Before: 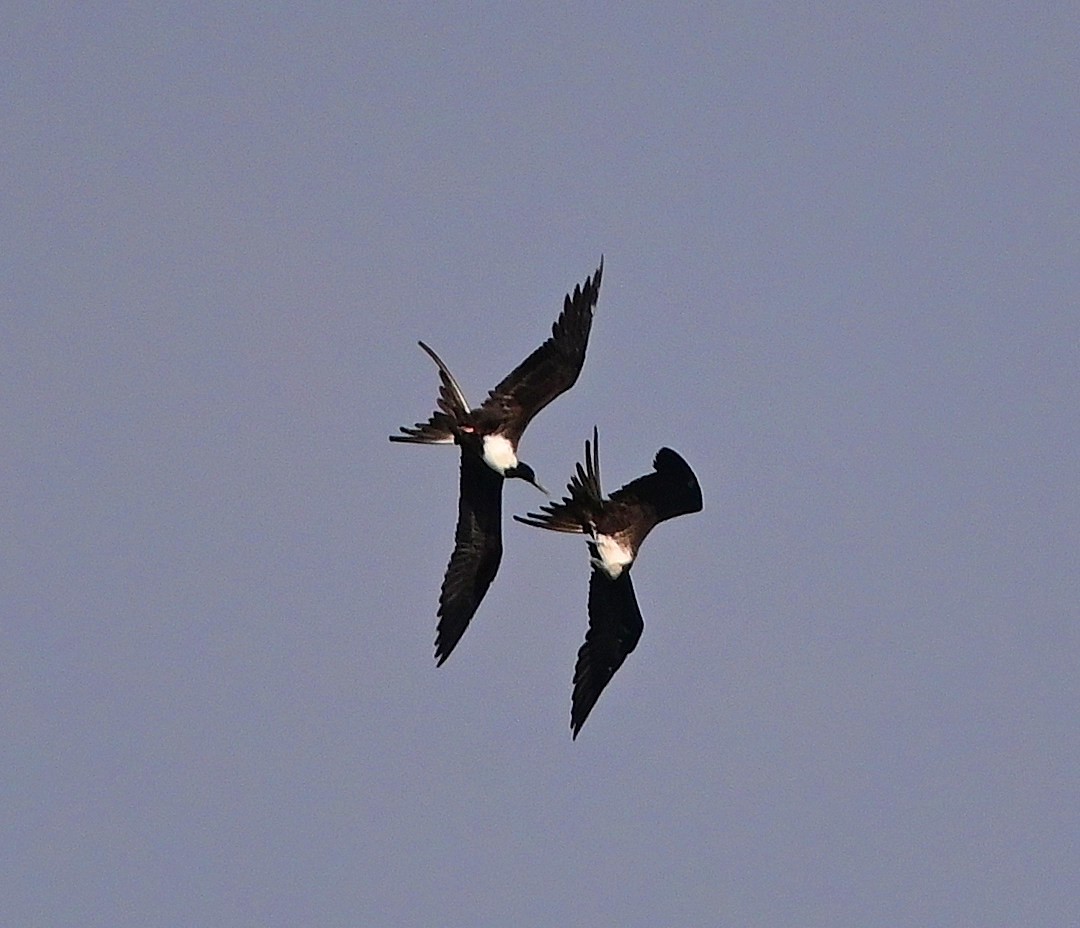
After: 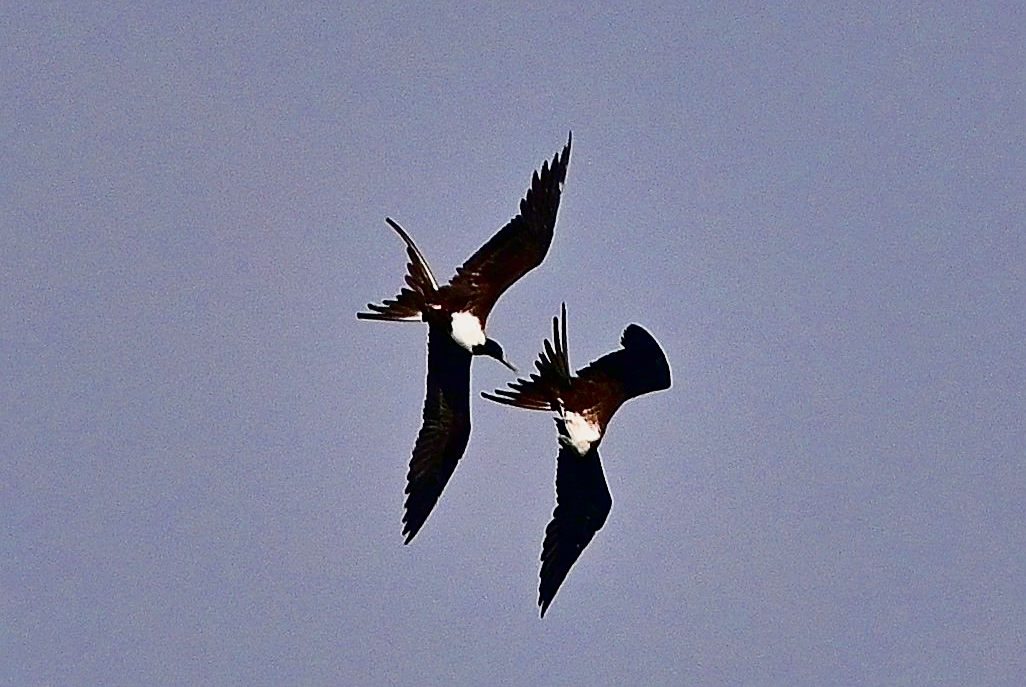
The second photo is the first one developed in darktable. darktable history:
base curve: curves: ch0 [(0, 0) (0.088, 0.125) (0.176, 0.251) (0.354, 0.501) (0.613, 0.749) (1, 0.877)], preserve colors none
crop and rotate: left 2.991%, top 13.302%, right 1.981%, bottom 12.636%
sharpen: on, module defaults
shadows and highlights: white point adjustment 0.1, highlights -70, soften with gaussian
contrast brightness saturation: contrast 0.24, brightness -0.24, saturation 0.14
color balance rgb: shadows lift › chroma 1%, shadows lift › hue 113°, highlights gain › chroma 0.2%, highlights gain › hue 333°, perceptual saturation grading › global saturation 20%, perceptual saturation grading › highlights -50%, perceptual saturation grading › shadows 25%, contrast -10%
